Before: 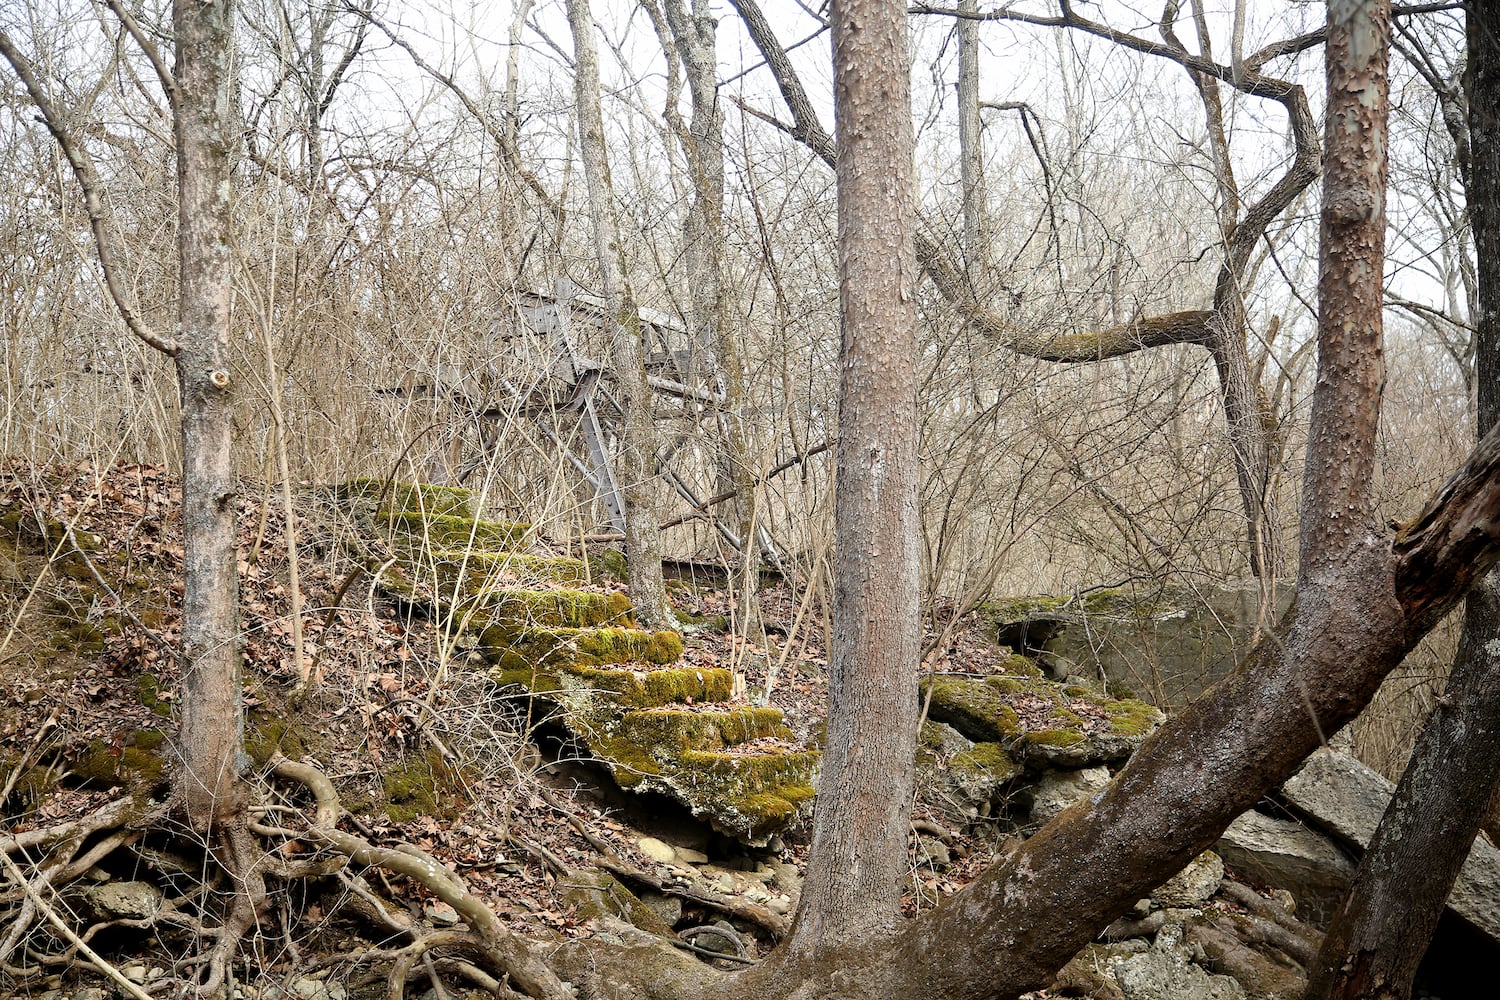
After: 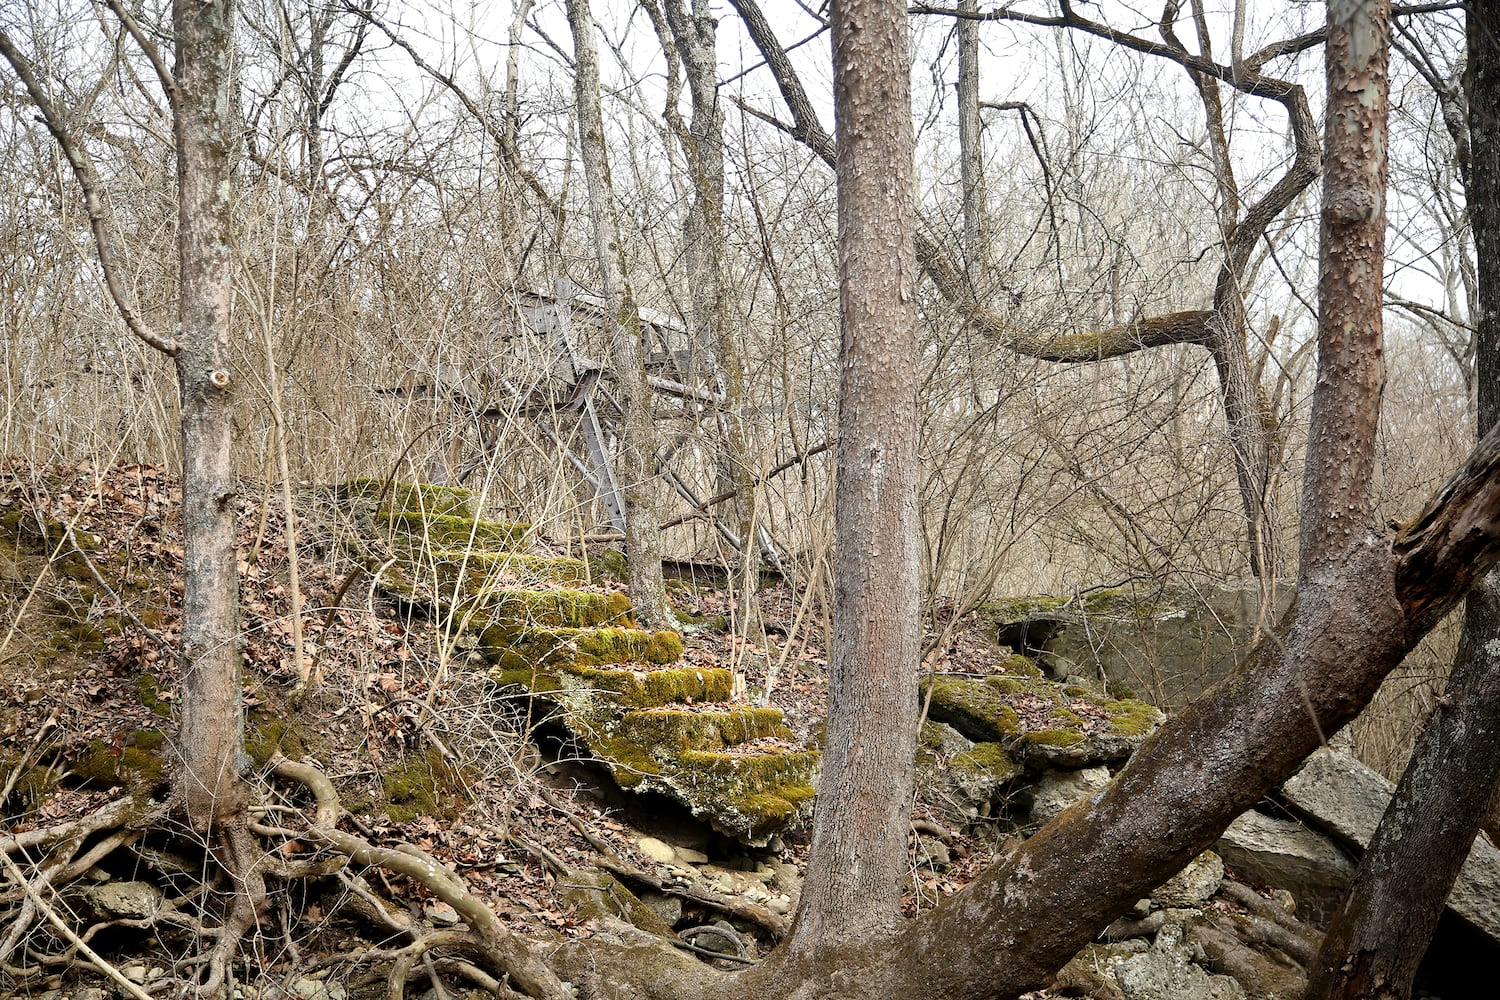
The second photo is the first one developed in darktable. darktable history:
shadows and highlights: shadows 13.9, white point adjustment 1.16, soften with gaussian
